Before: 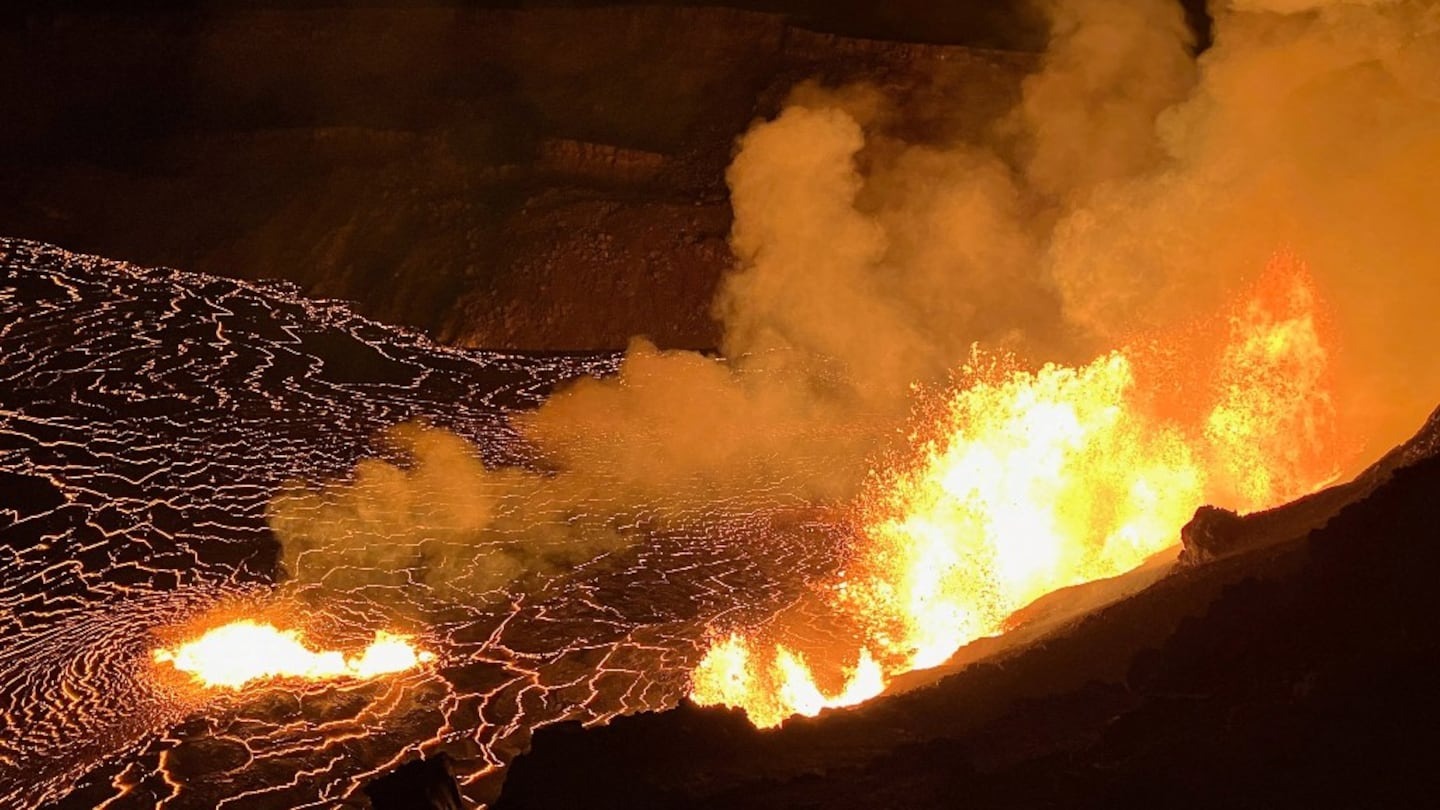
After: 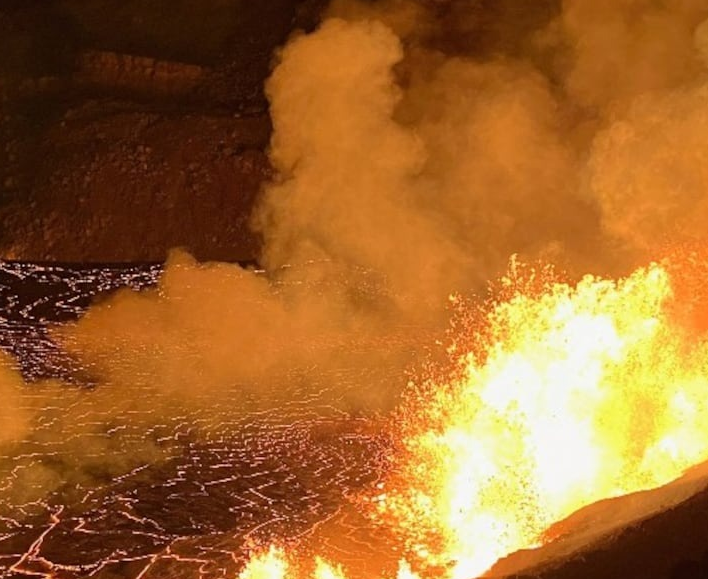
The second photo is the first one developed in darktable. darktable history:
crop: left 32.027%, top 10.946%, right 18.757%, bottom 17.455%
